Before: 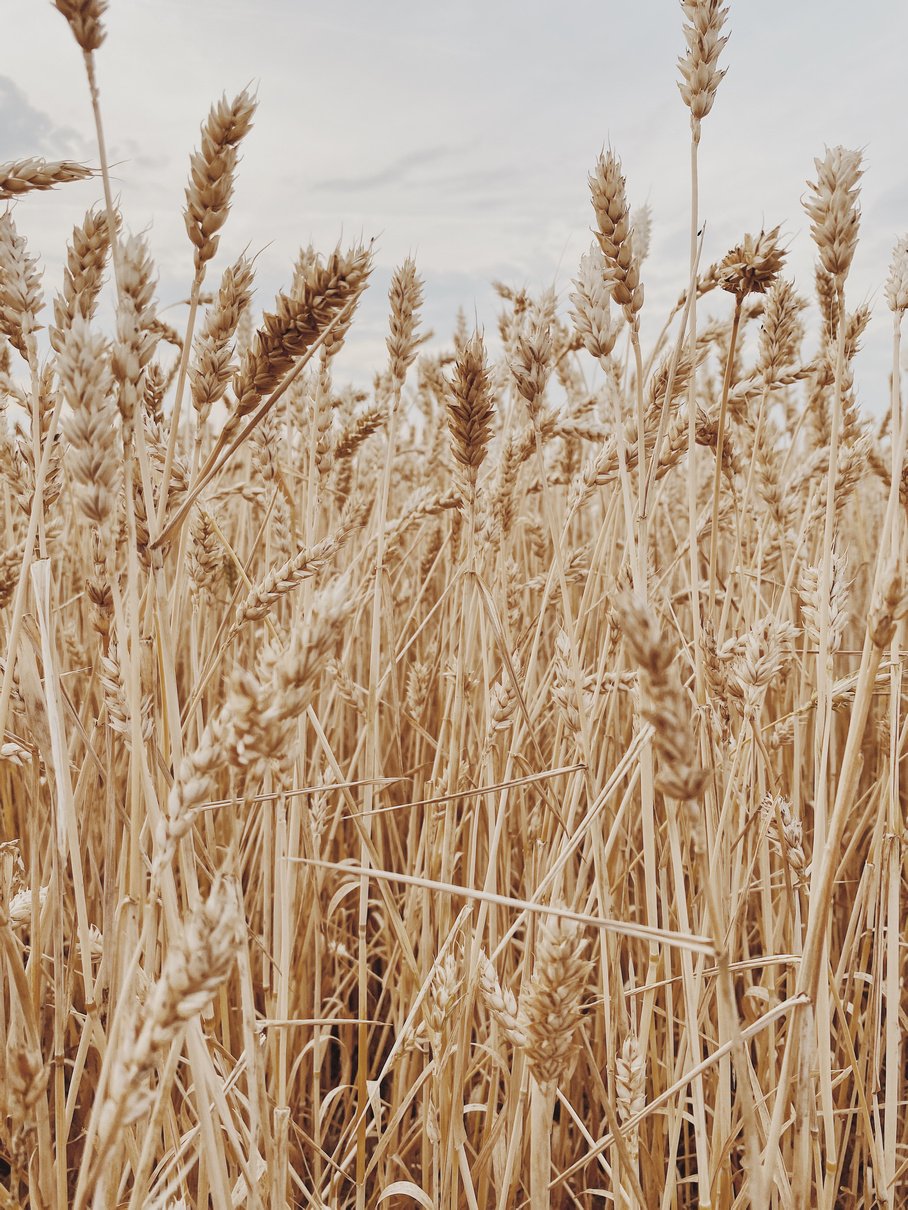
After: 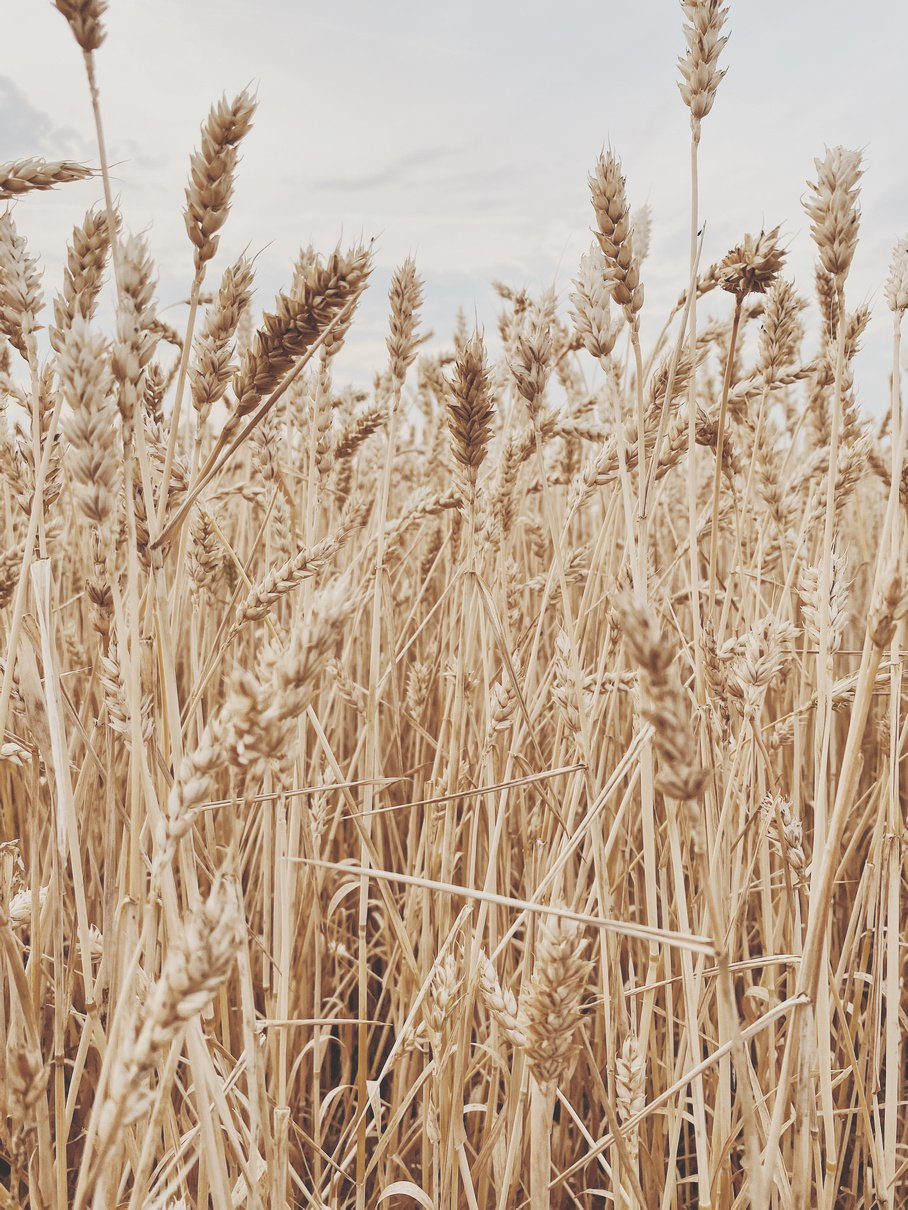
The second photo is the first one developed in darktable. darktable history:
contrast brightness saturation: contrast 0.15, brightness 0.05
exposure: black level correction -0.025, exposure -0.117 EV, compensate highlight preservation false
